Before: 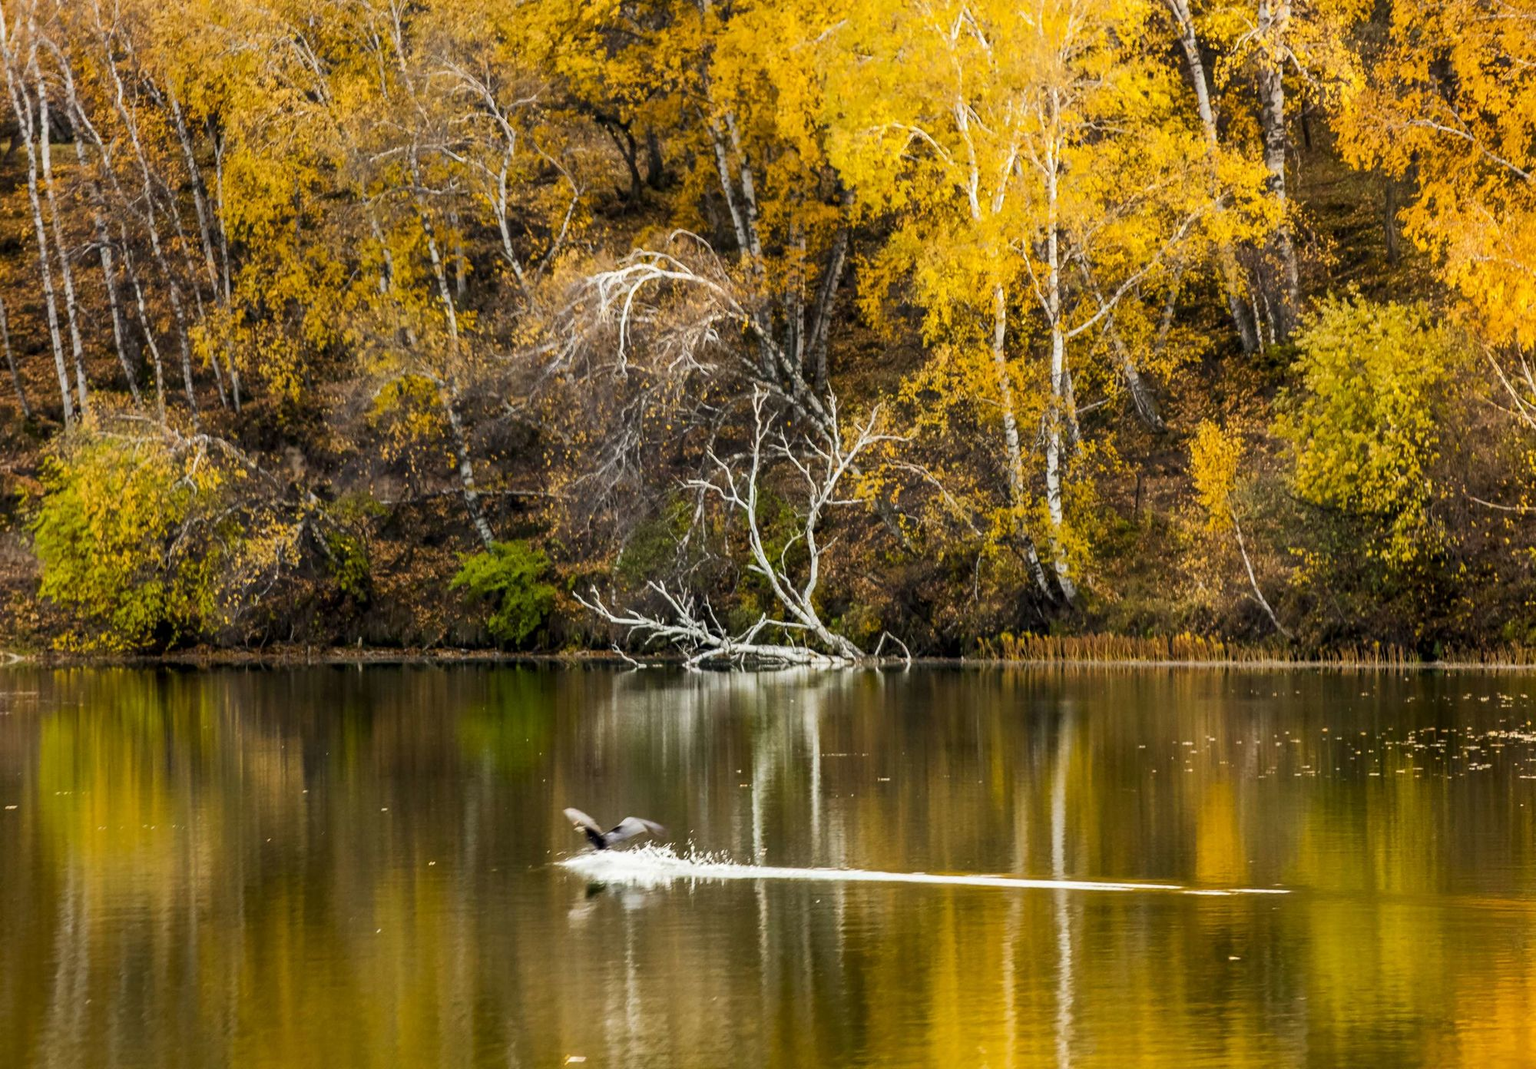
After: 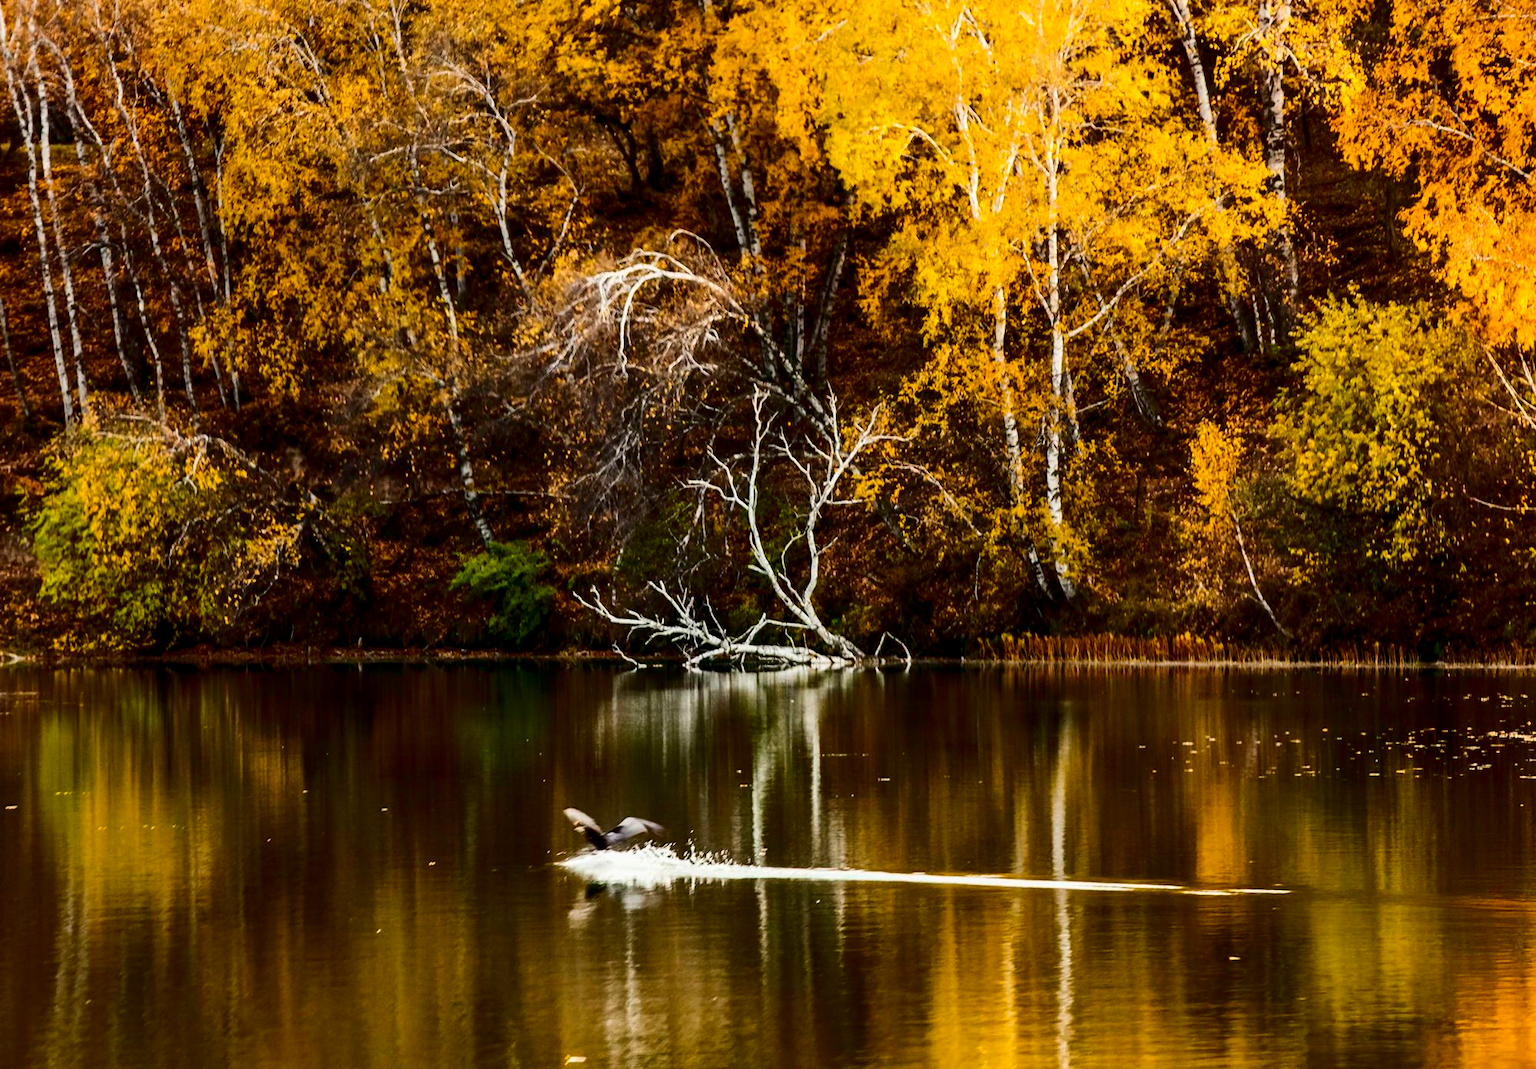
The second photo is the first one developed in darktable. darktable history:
contrast brightness saturation: contrast 0.242, brightness -0.243, saturation 0.146
